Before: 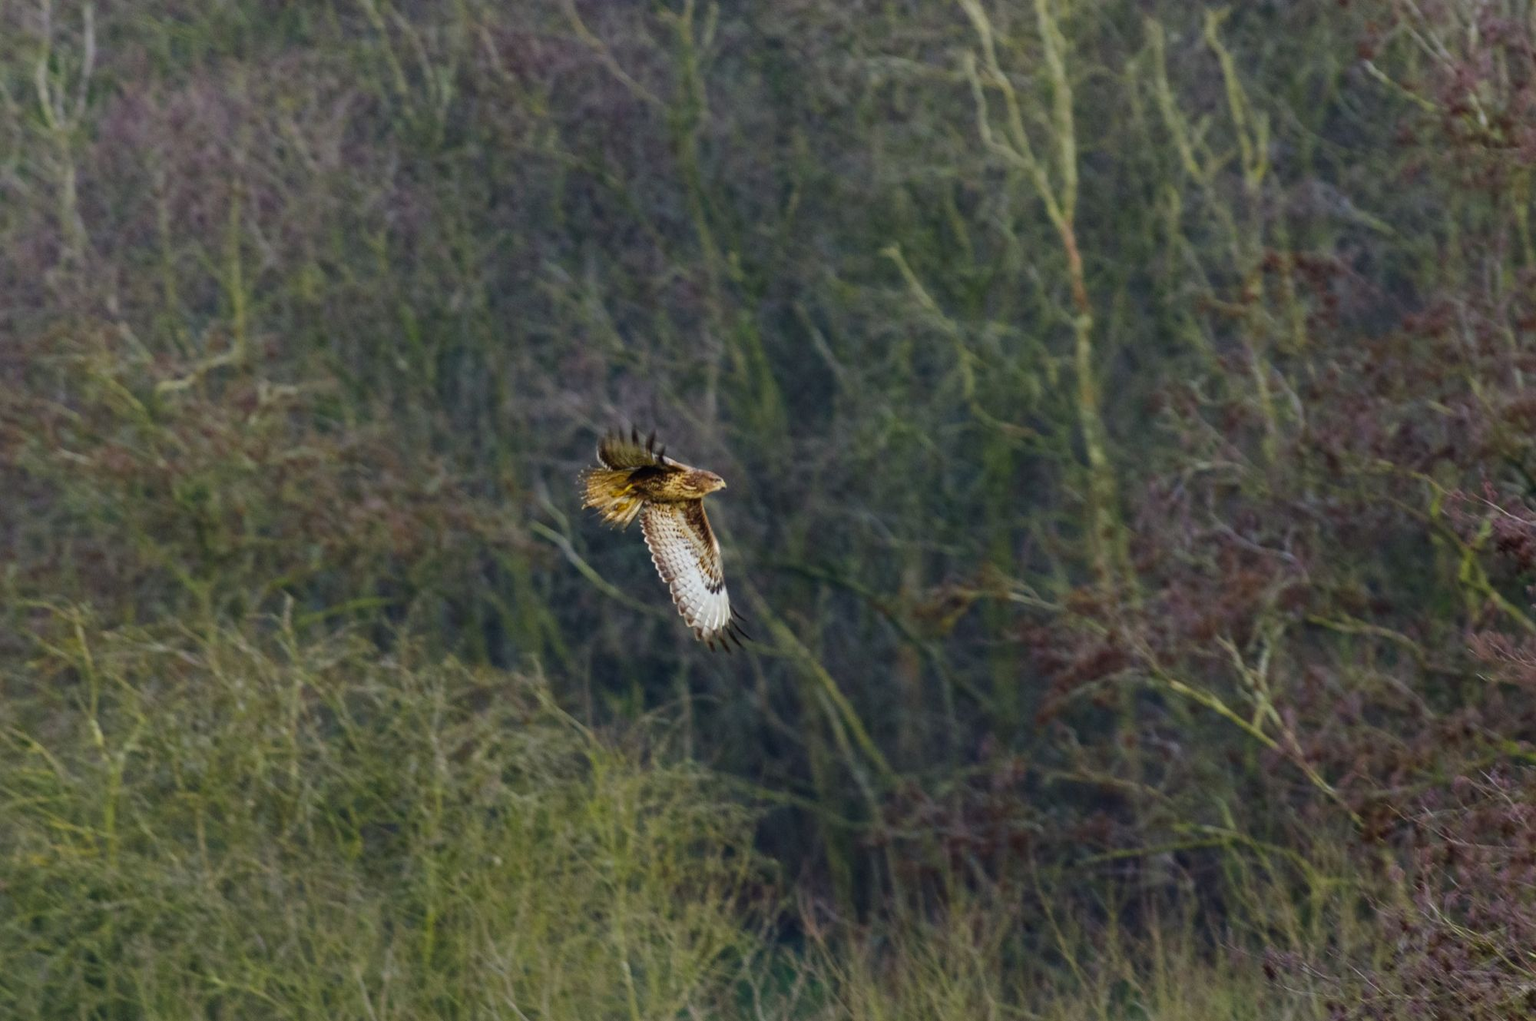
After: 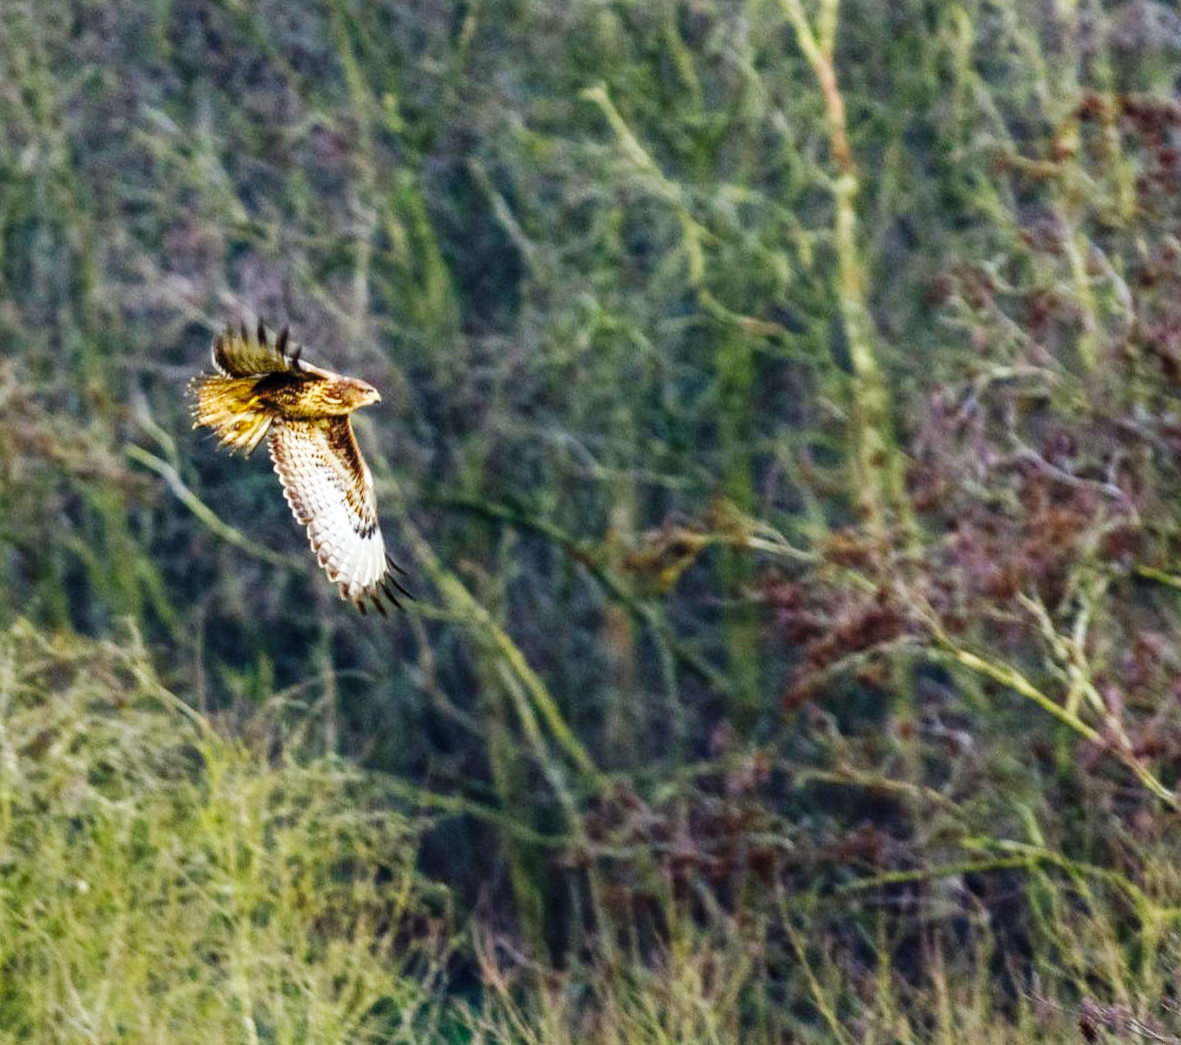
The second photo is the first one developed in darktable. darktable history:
base curve: curves: ch0 [(0, 0) (0.036, 0.025) (0.121, 0.166) (0.206, 0.329) (0.605, 0.79) (1, 1)], preserve colors none
exposure: black level correction 0, exposure 0.7 EV, compensate exposure bias true, compensate highlight preservation false
local contrast: on, module defaults
crop and rotate: left 28.256%, top 17.734%, right 12.656%, bottom 3.573%
